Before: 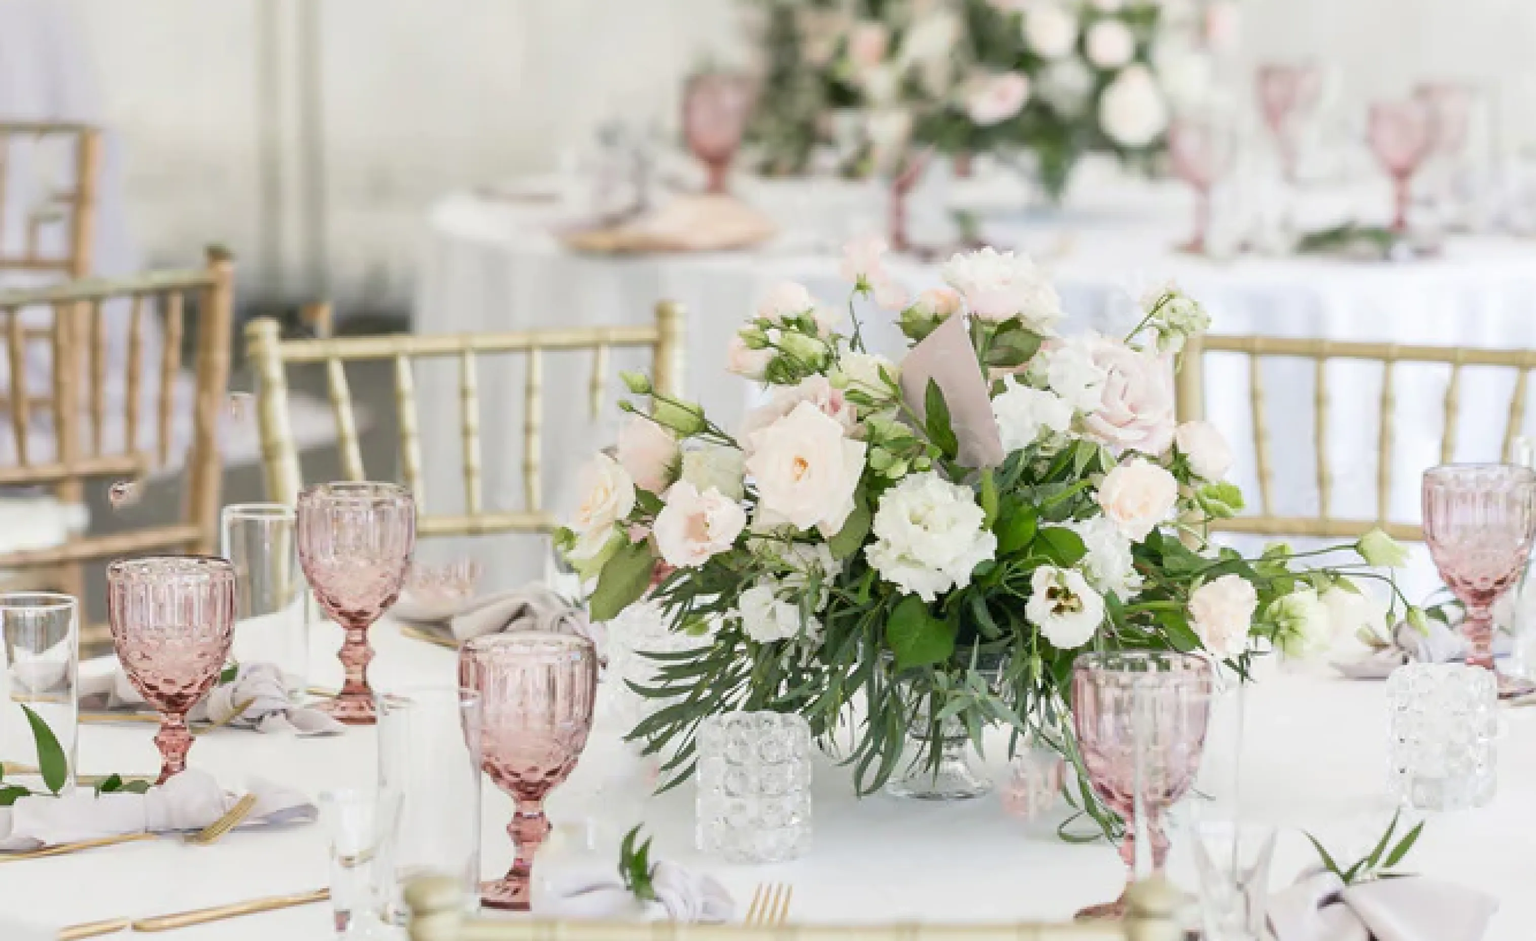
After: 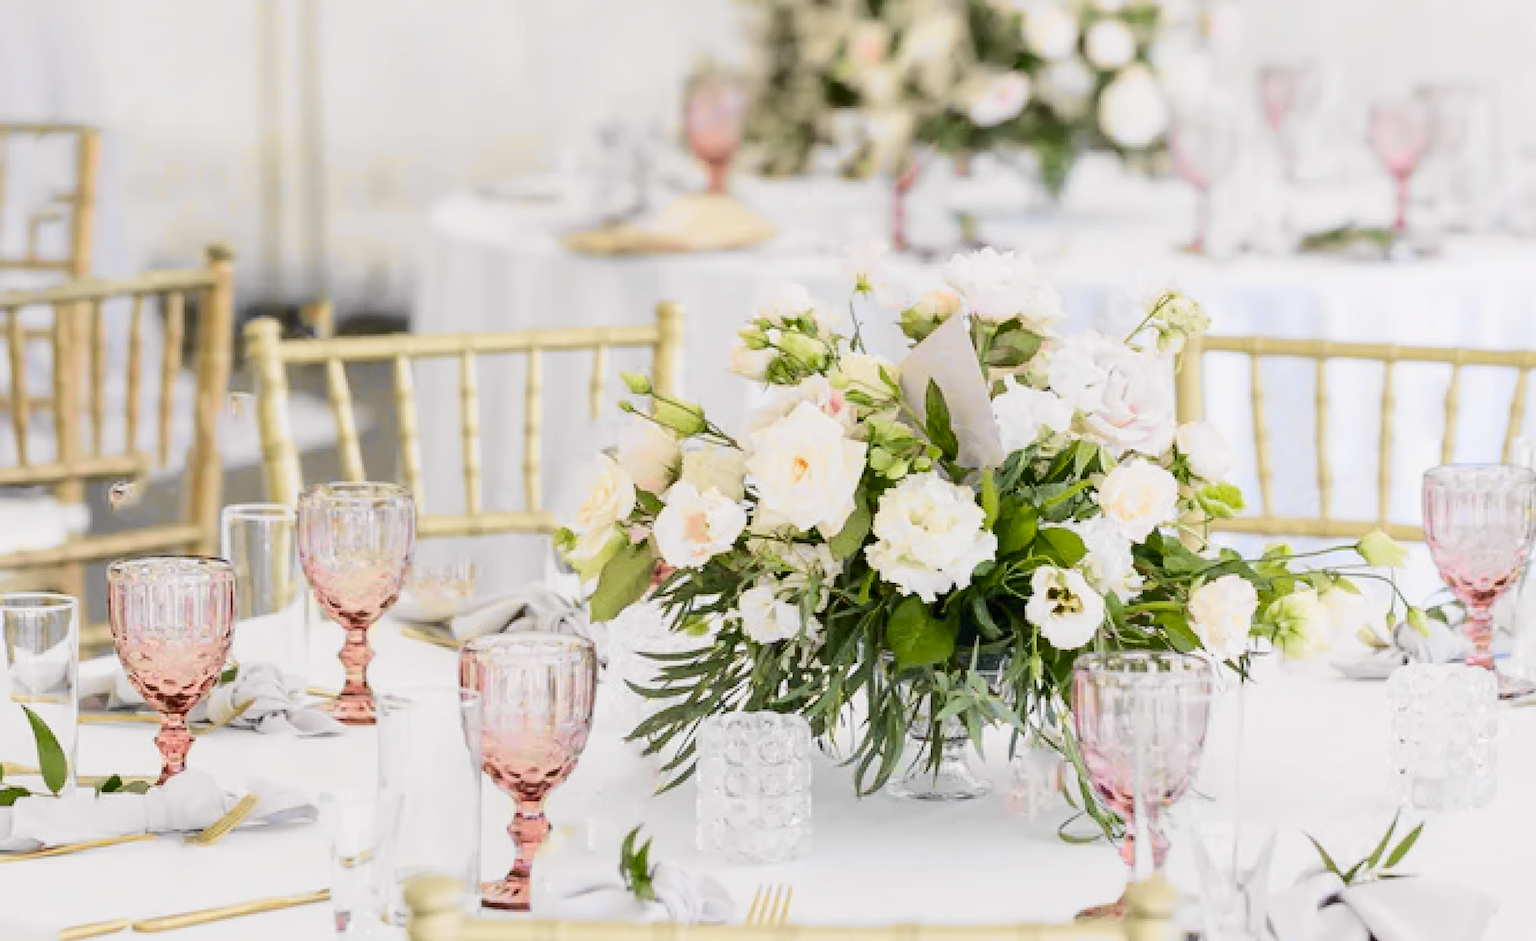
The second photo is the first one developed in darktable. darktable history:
tone curve: curves: ch0 [(0.017, 0) (0.107, 0.071) (0.295, 0.264) (0.447, 0.507) (0.54, 0.618) (0.733, 0.791) (0.879, 0.898) (1, 0.97)]; ch1 [(0, 0) (0.393, 0.415) (0.447, 0.448) (0.485, 0.497) (0.523, 0.515) (0.544, 0.55) (0.59, 0.609) (0.686, 0.686) (1, 1)]; ch2 [(0, 0) (0.369, 0.388) (0.449, 0.431) (0.499, 0.5) (0.521, 0.505) (0.53, 0.538) (0.579, 0.601) (0.669, 0.733) (1, 1)], color space Lab, independent channels, preserve colors none
